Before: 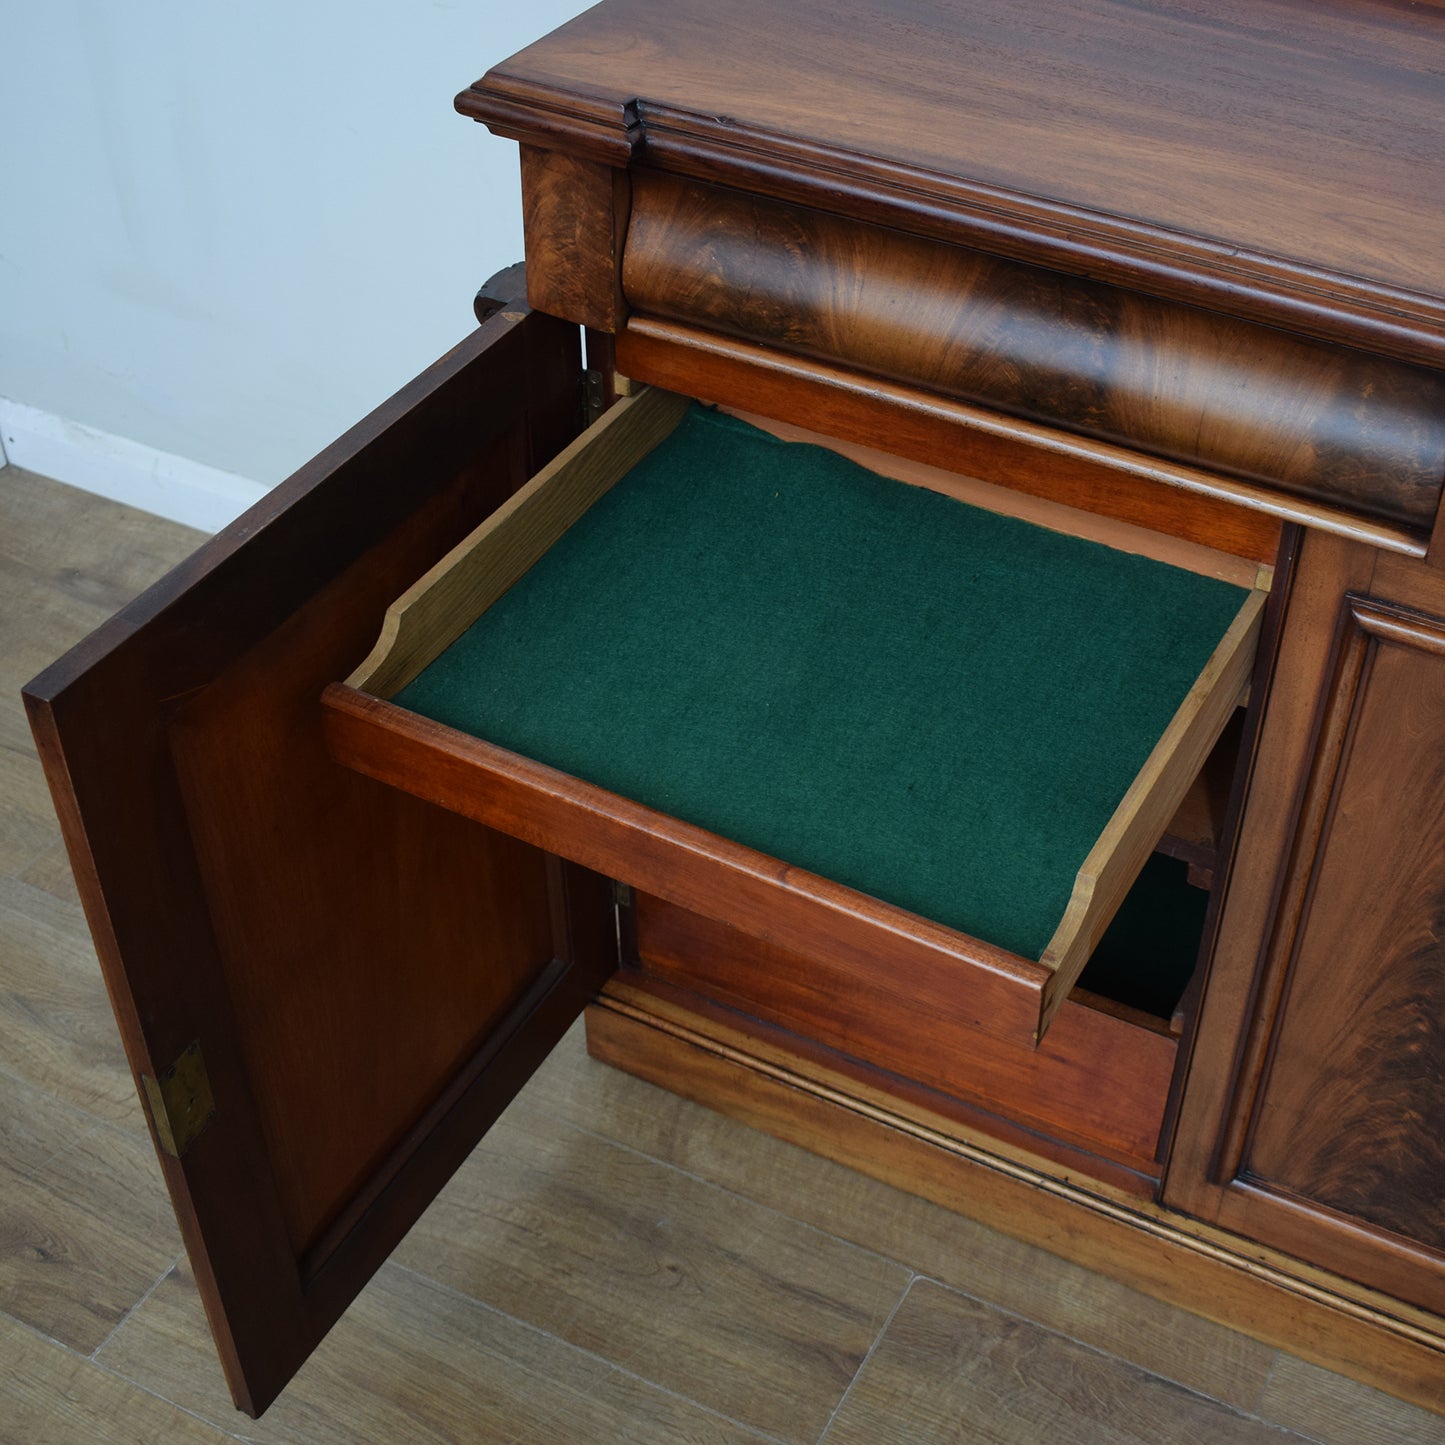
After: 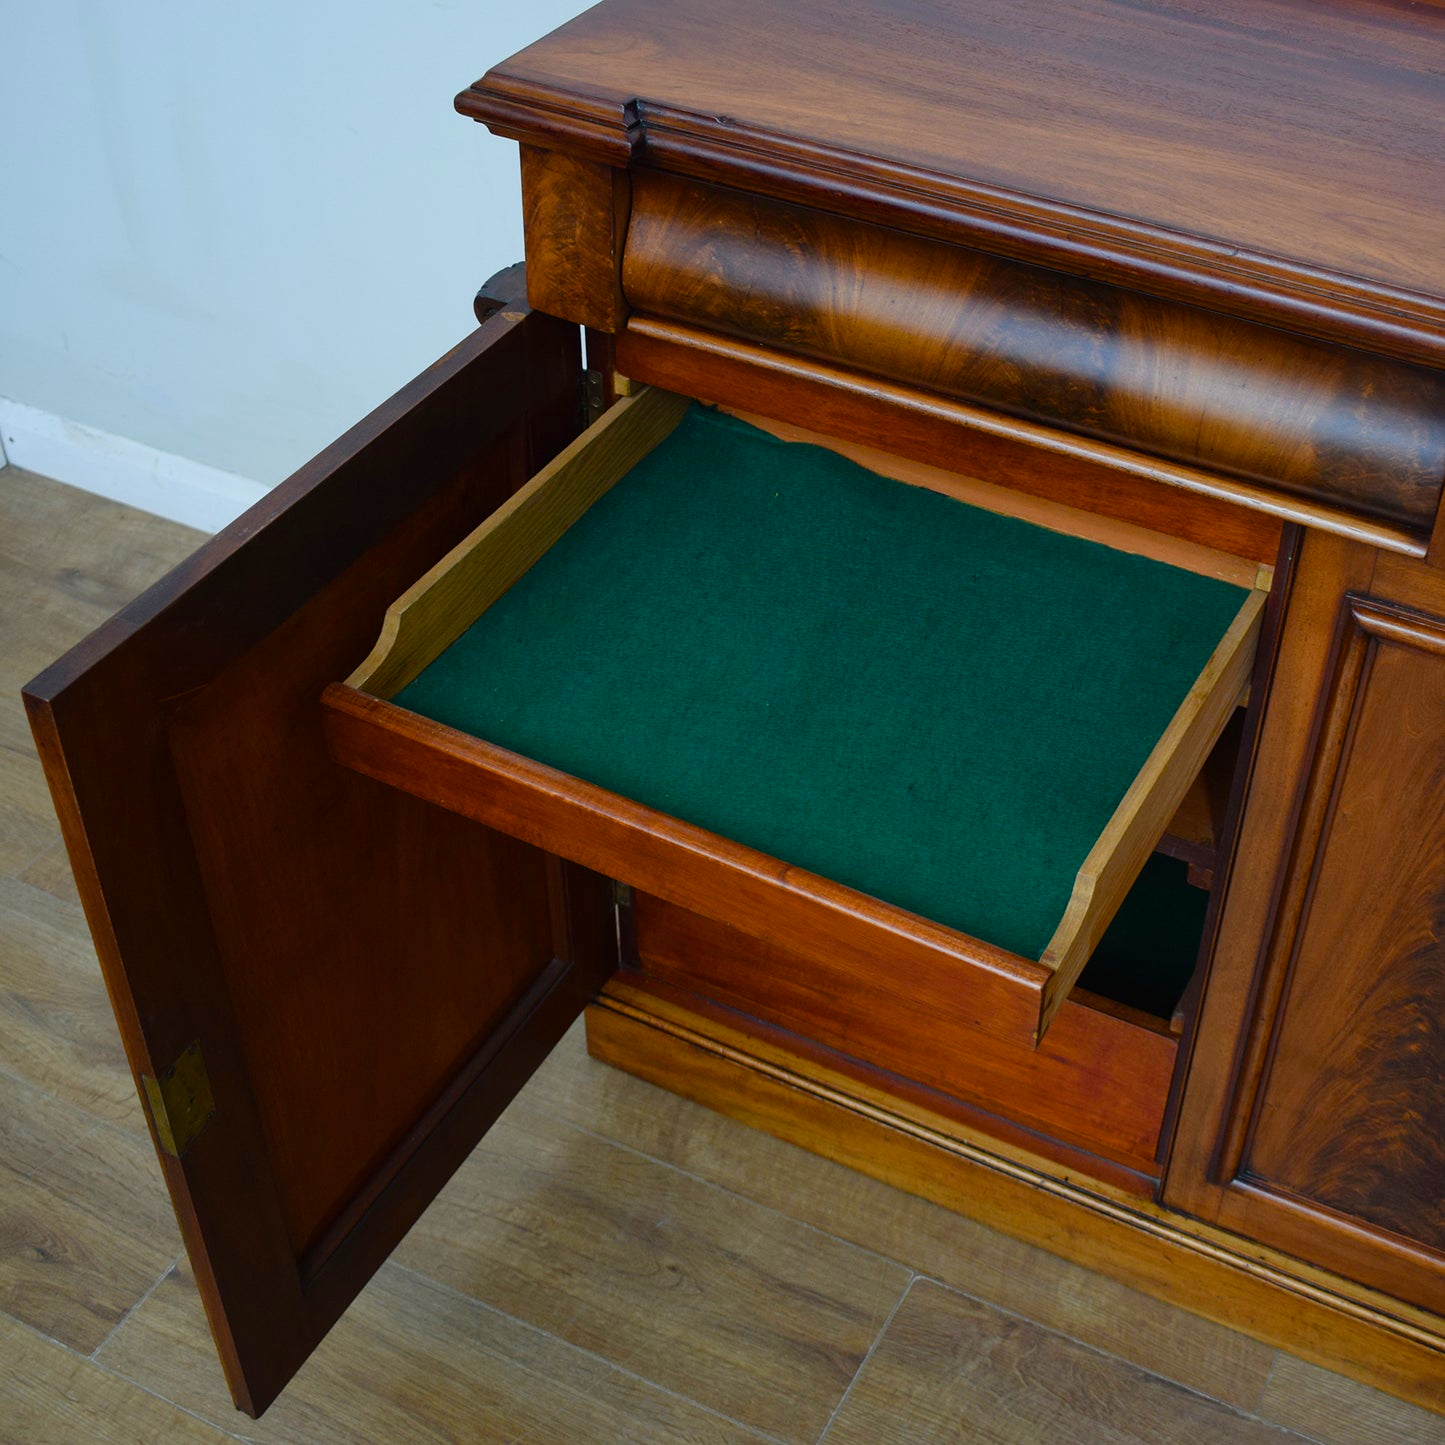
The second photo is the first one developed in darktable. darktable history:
color balance rgb: linear chroma grading › global chroma 14.689%, perceptual saturation grading › global saturation 20%, perceptual saturation grading › highlights -24.747%, perceptual saturation grading › shadows 24.582%
